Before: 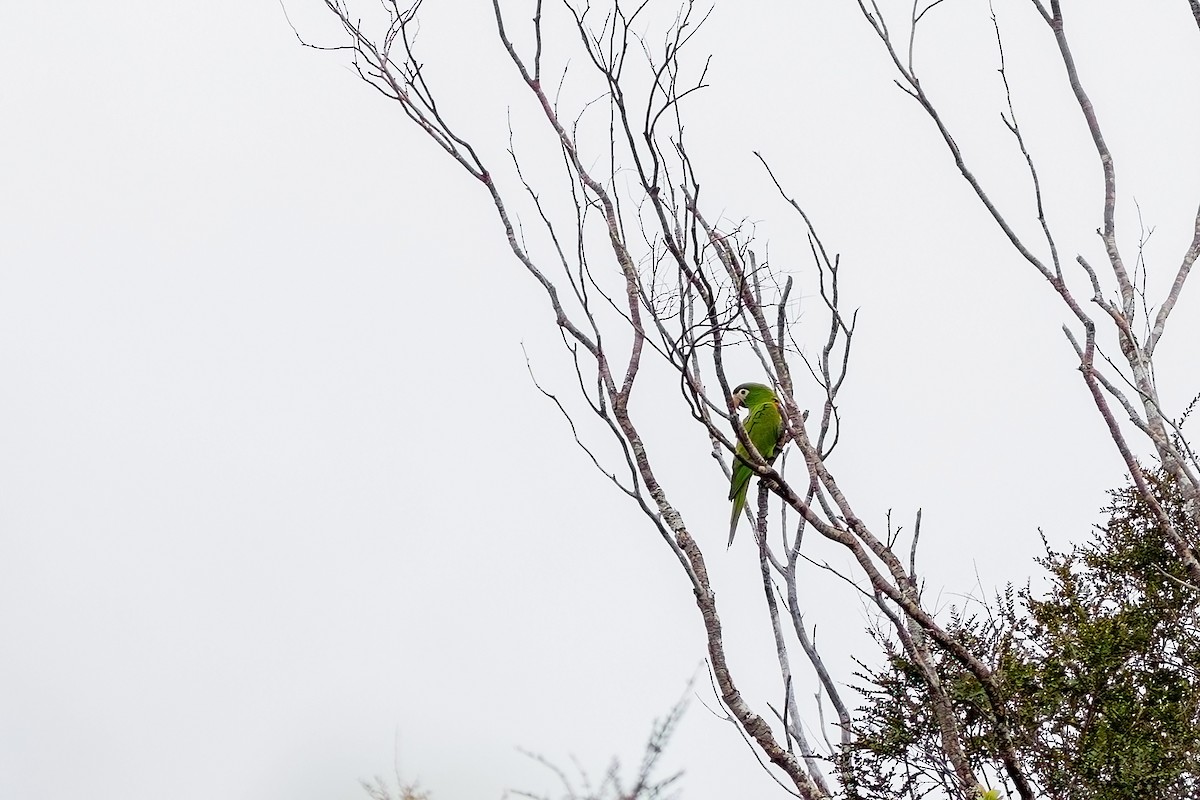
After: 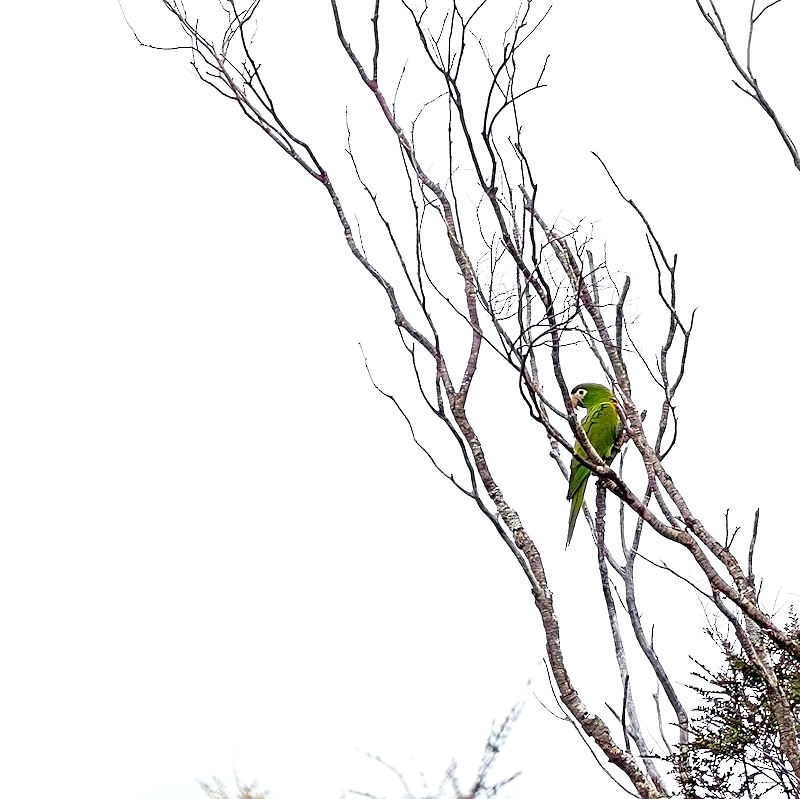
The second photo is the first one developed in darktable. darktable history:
local contrast: mode bilateral grid, contrast 20, coarseness 50, detail 120%, midtone range 0.2
sharpen: on, module defaults
haze removal: compatibility mode true, adaptive false
crop and rotate: left 13.537%, right 19.796%
exposure: exposure 0.485 EV, compensate highlight preservation false
